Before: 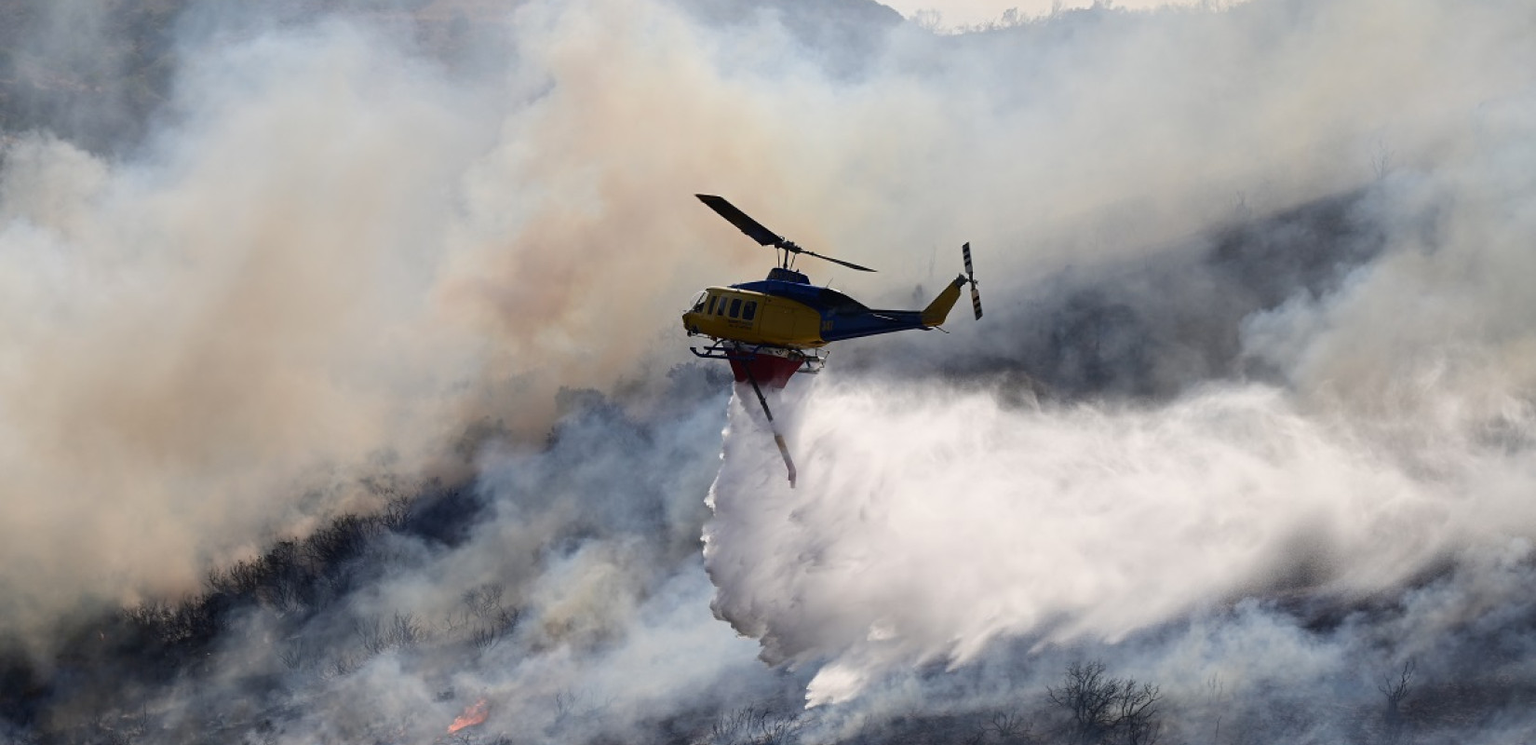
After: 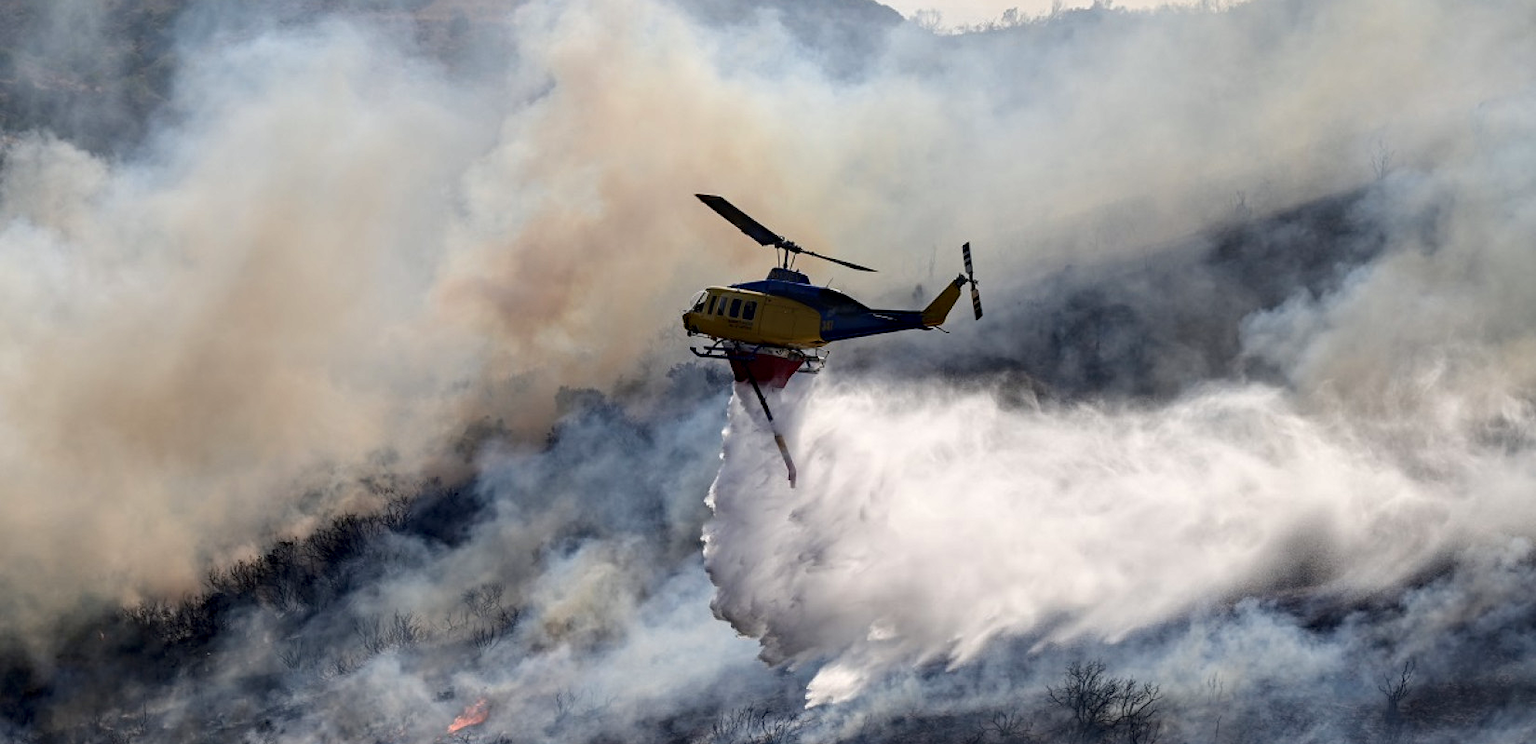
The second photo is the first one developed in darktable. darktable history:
local contrast: detail 130%
haze removal: compatibility mode true, adaptive false
